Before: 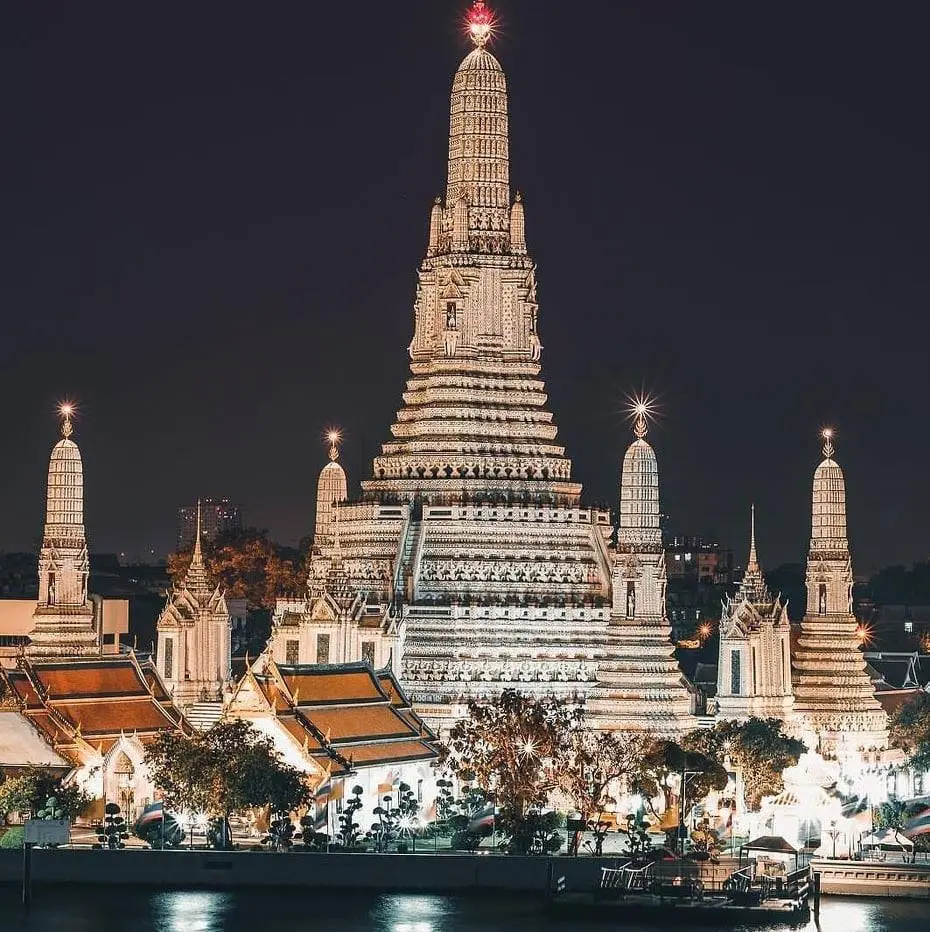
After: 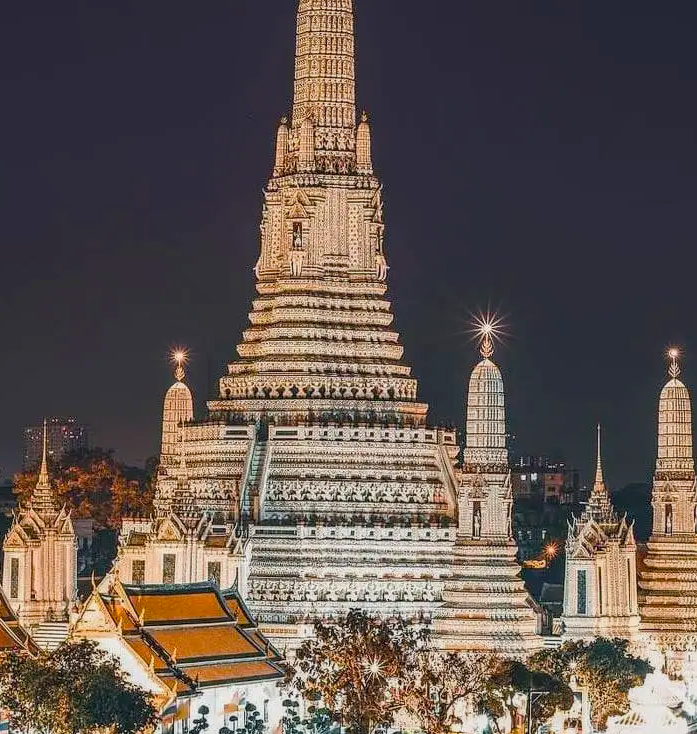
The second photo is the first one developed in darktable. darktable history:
crop: left 16.602%, top 8.604%, right 8.393%, bottom 12.591%
color balance rgb: perceptual saturation grading › global saturation 30.79%, contrast -10.408%
local contrast: on, module defaults
